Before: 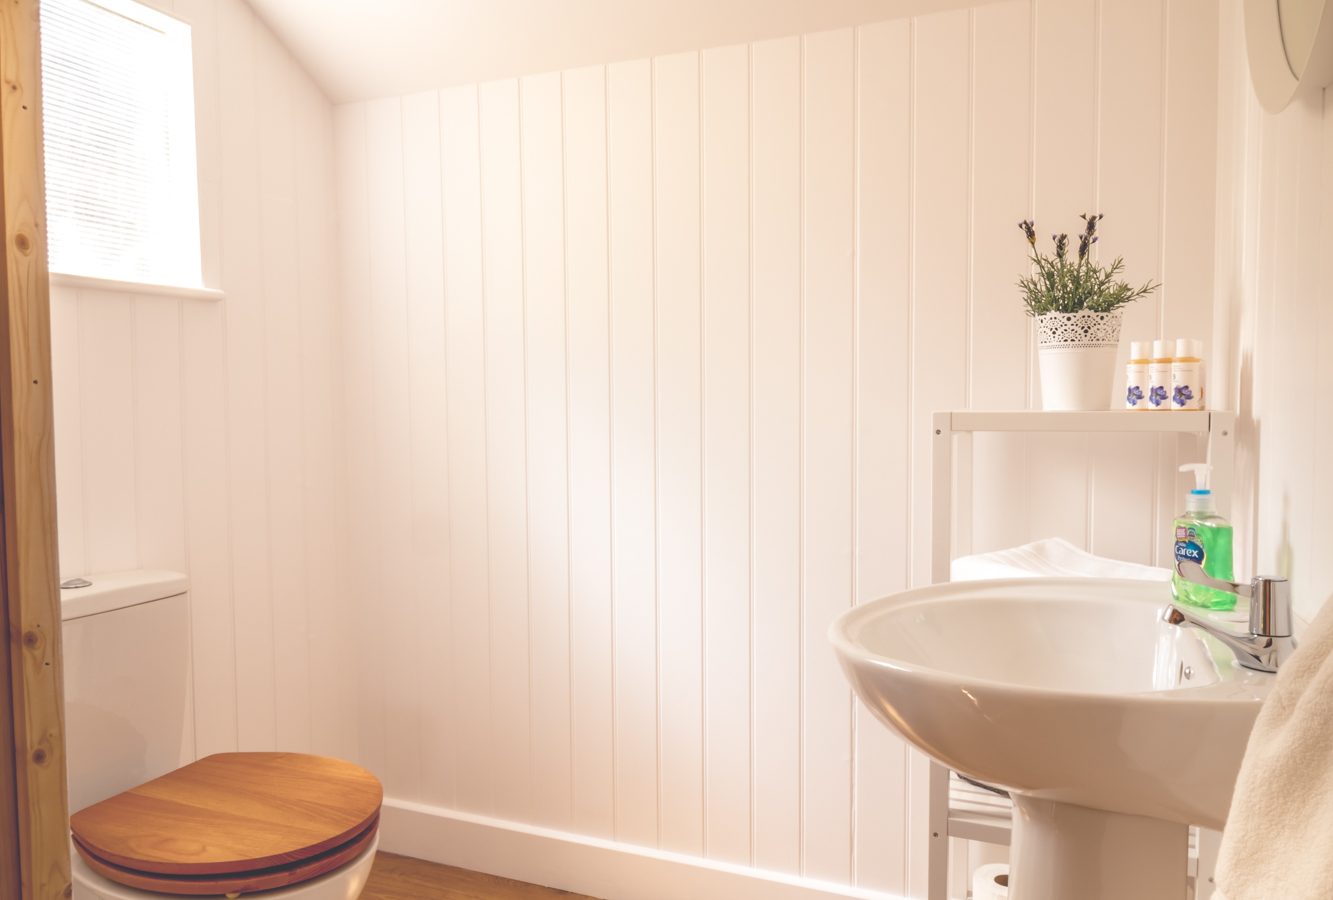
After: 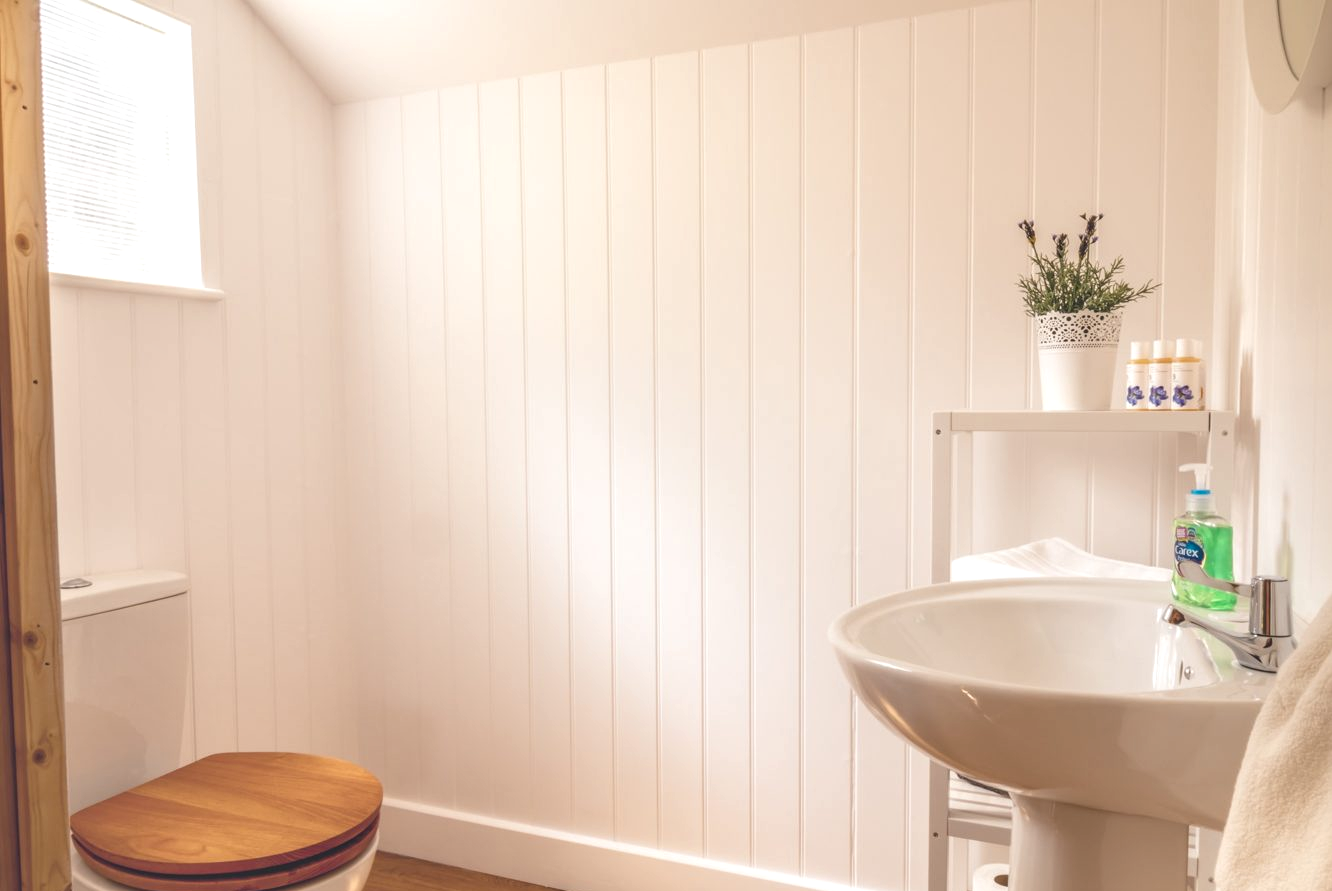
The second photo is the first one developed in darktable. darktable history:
crop: left 0.048%
local contrast: on, module defaults
